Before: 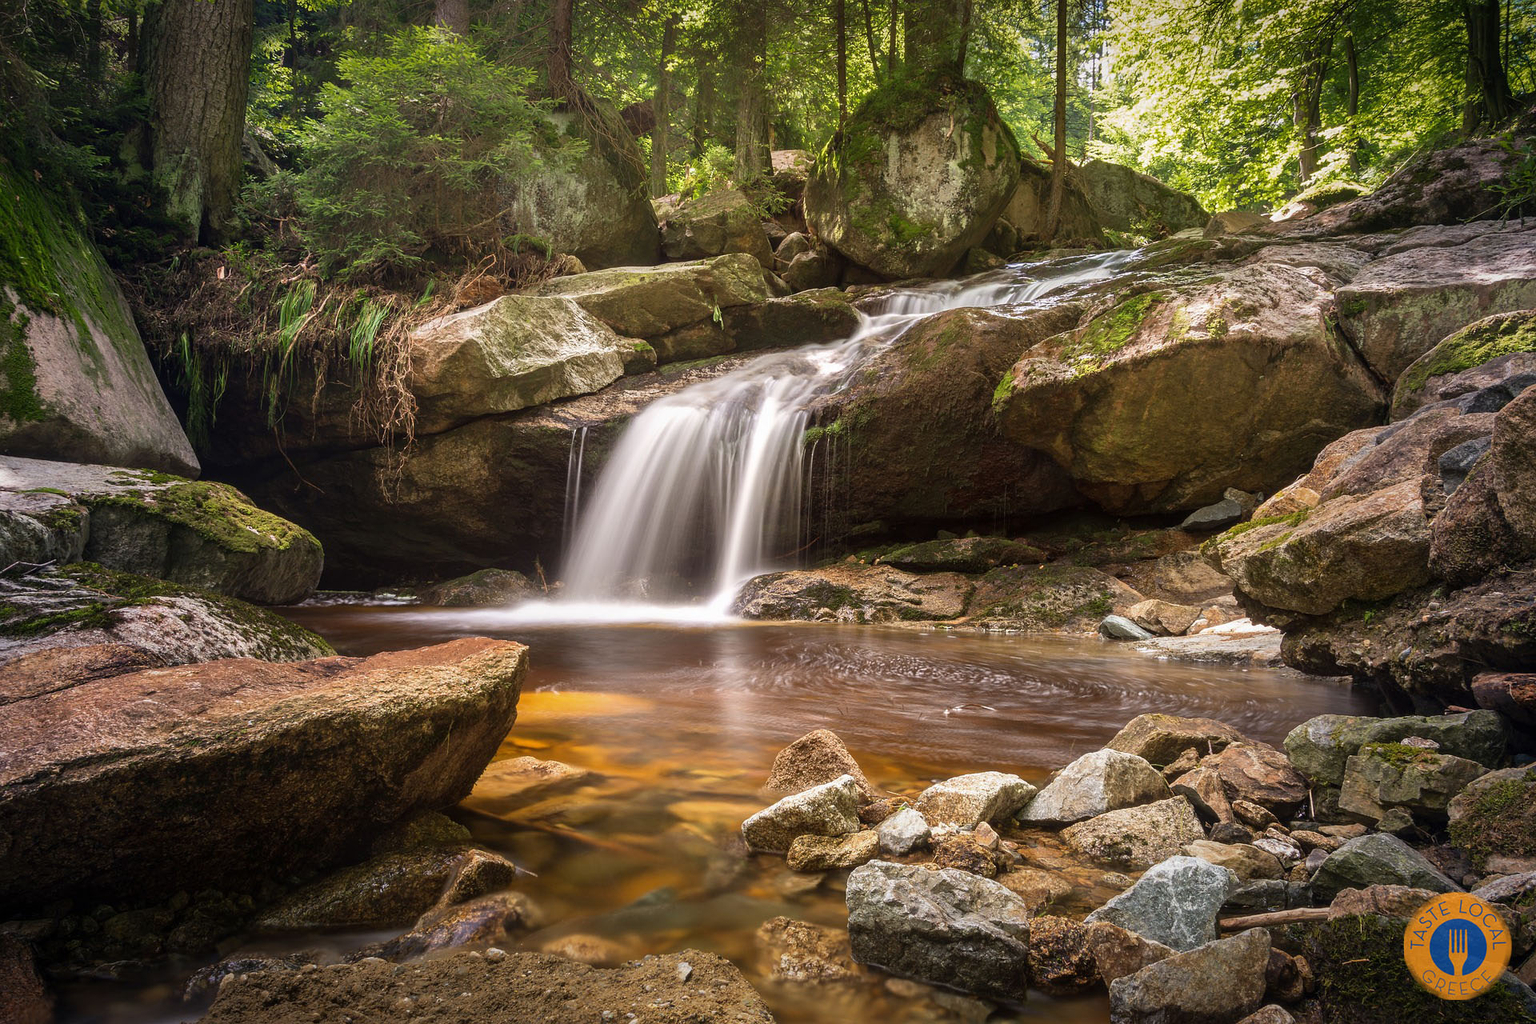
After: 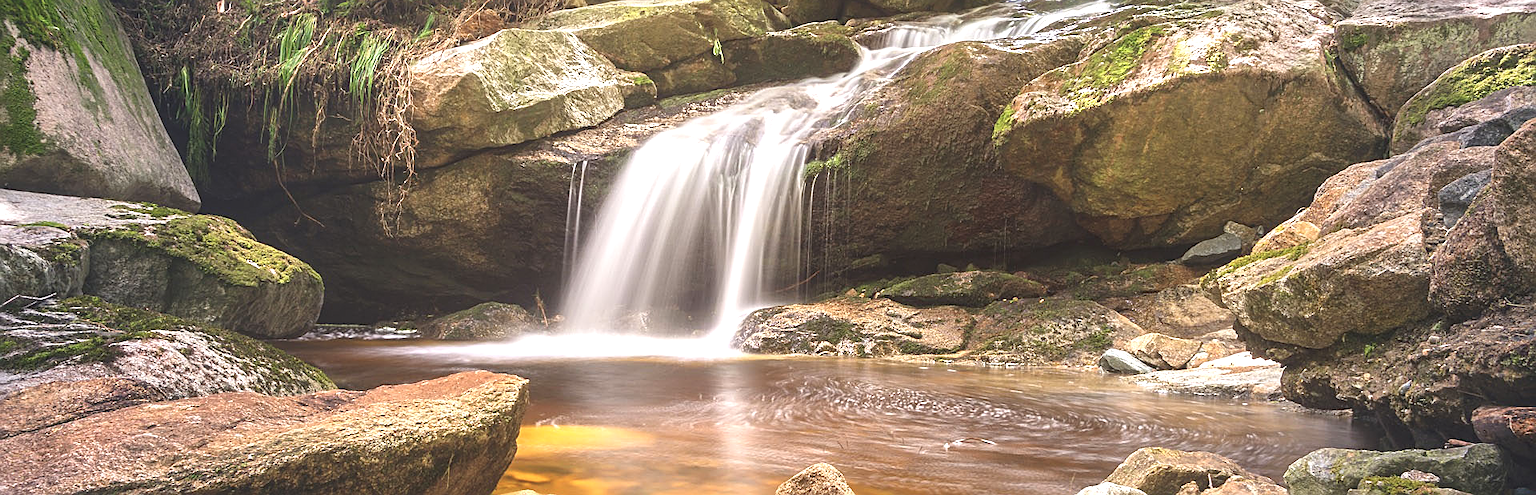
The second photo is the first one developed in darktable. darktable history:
crop and rotate: top 26.056%, bottom 25.543%
color balance: lift [1.007, 1, 1, 1], gamma [1.097, 1, 1, 1]
sharpen: on, module defaults
contrast brightness saturation: contrast -0.1, saturation -0.1
exposure: black level correction 0, exposure 1 EV, compensate exposure bias true, compensate highlight preservation false
